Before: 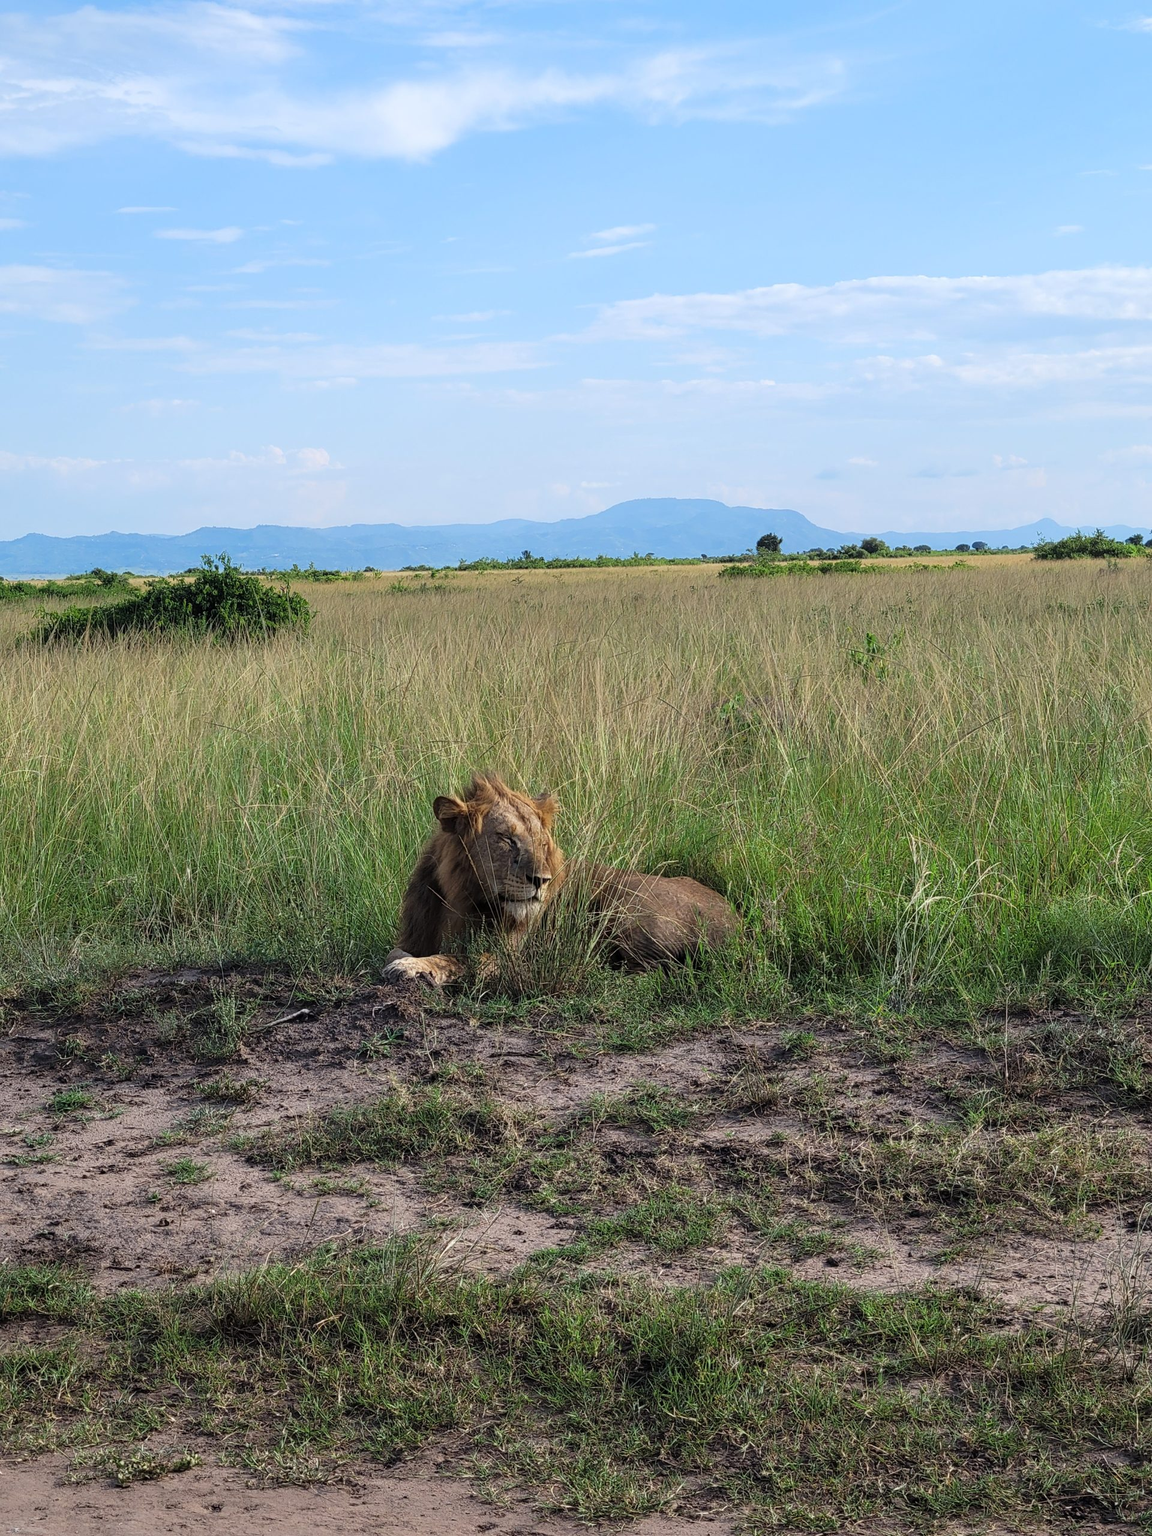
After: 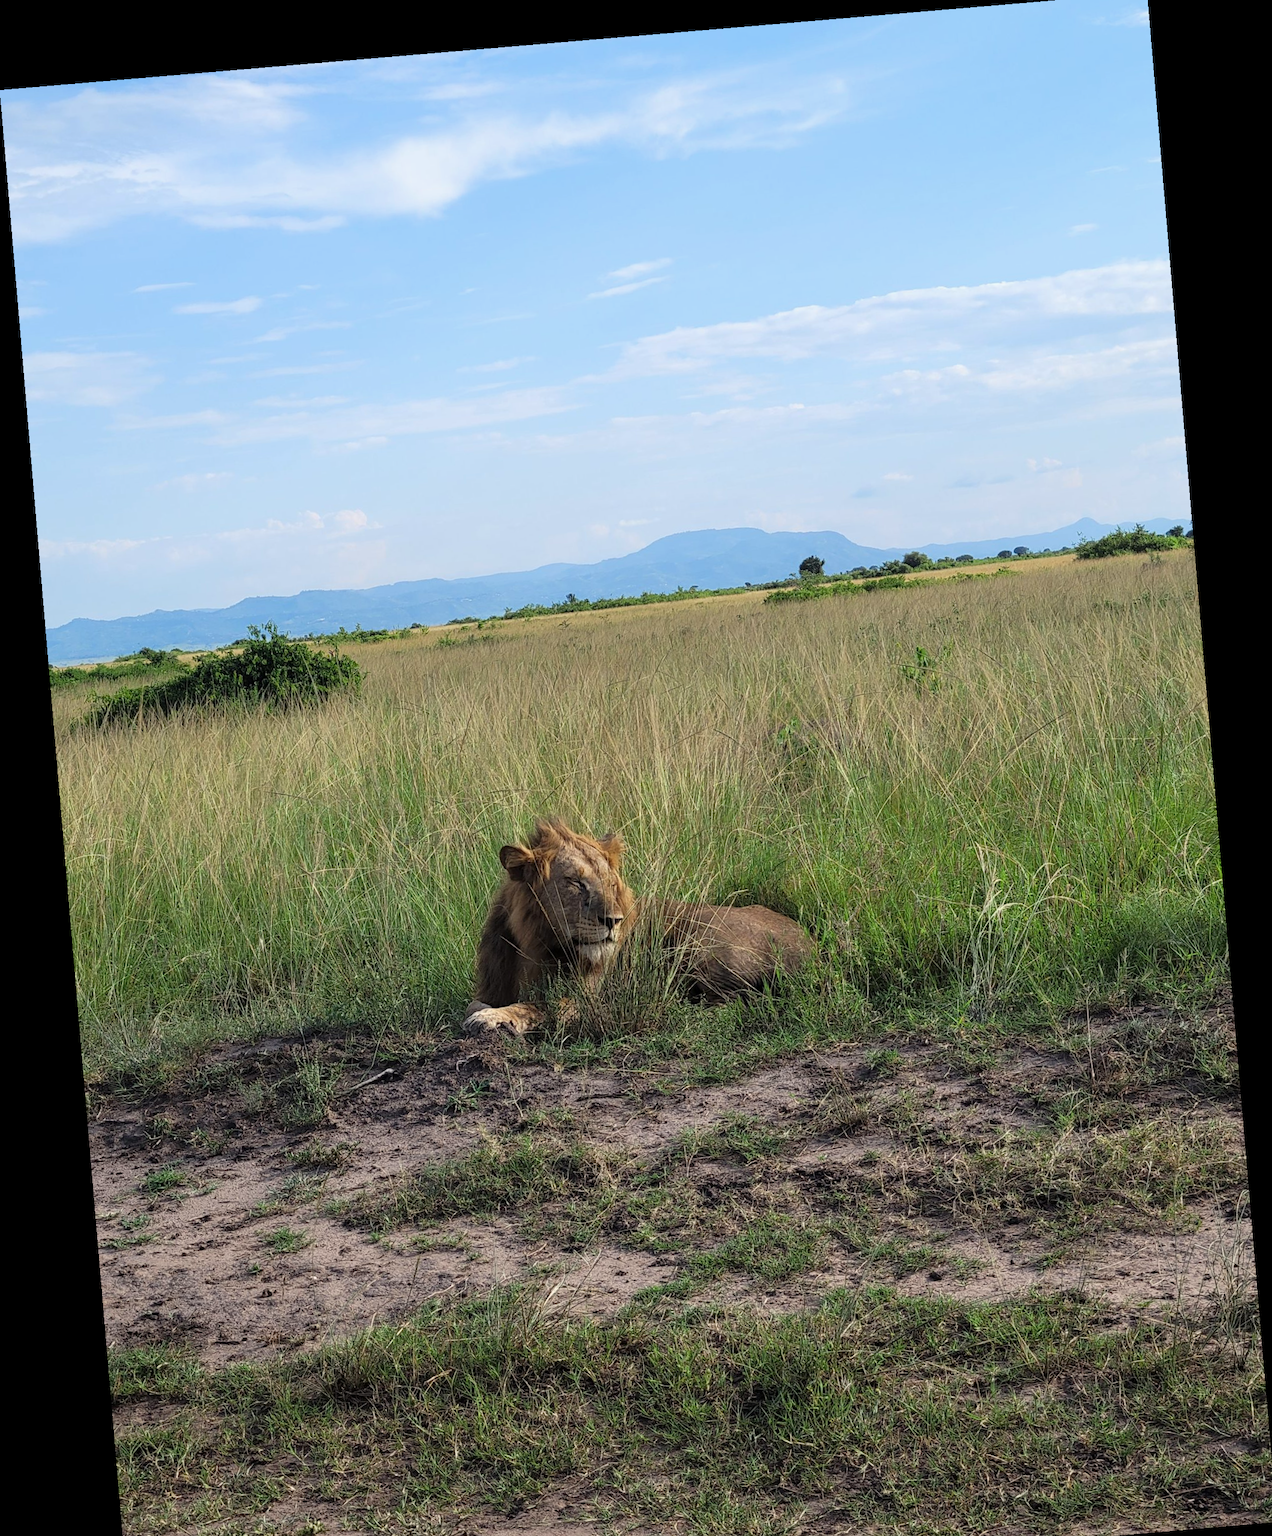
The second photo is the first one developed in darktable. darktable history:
crop: top 0.448%, right 0.264%, bottom 5.045%
rotate and perspective: rotation -4.86°, automatic cropping off
color correction: highlights b* 3
